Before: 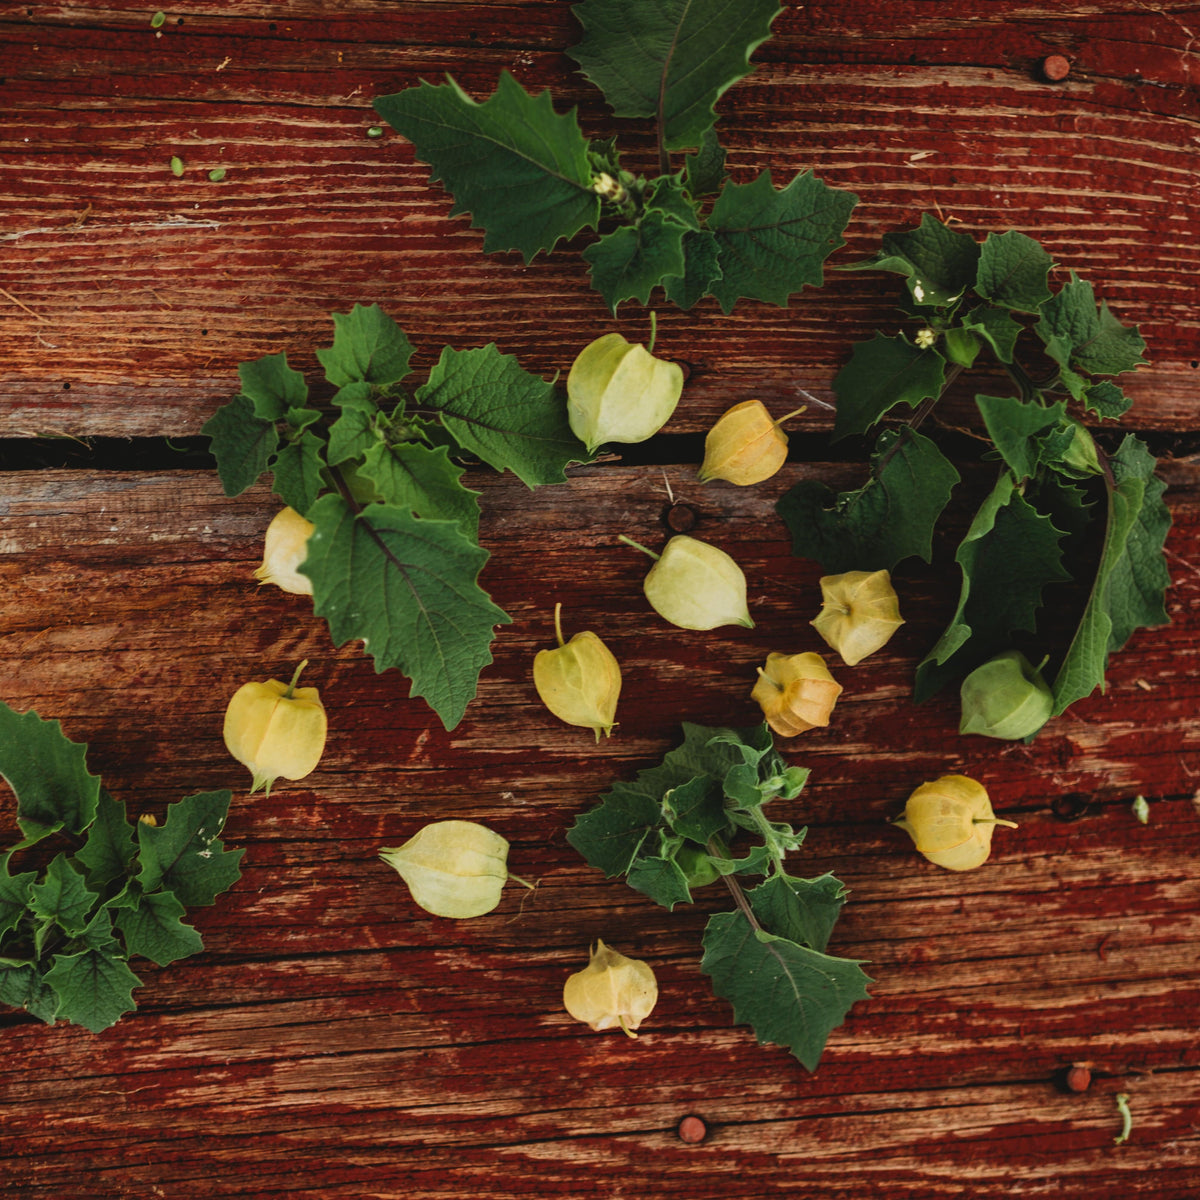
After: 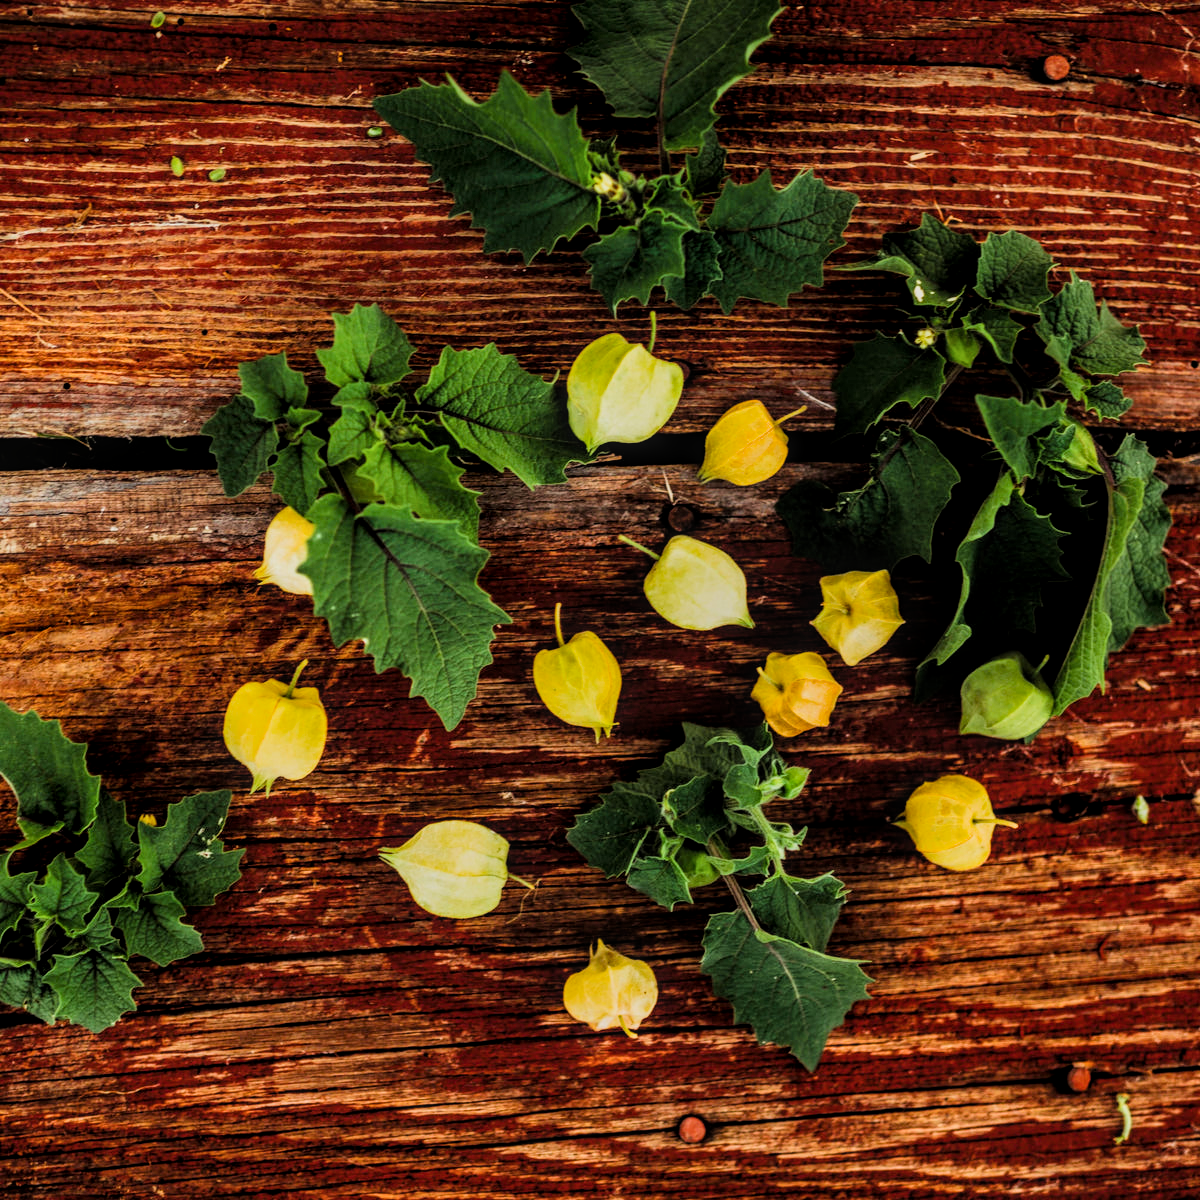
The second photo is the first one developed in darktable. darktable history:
local contrast: on, module defaults
color balance rgb: perceptual saturation grading › global saturation 25%, global vibrance 10%
exposure: black level correction 0, exposure 0.6 EV, compensate highlight preservation false
filmic rgb: black relative exposure -5 EV, hardness 2.88, contrast 1.3, highlights saturation mix -30%
